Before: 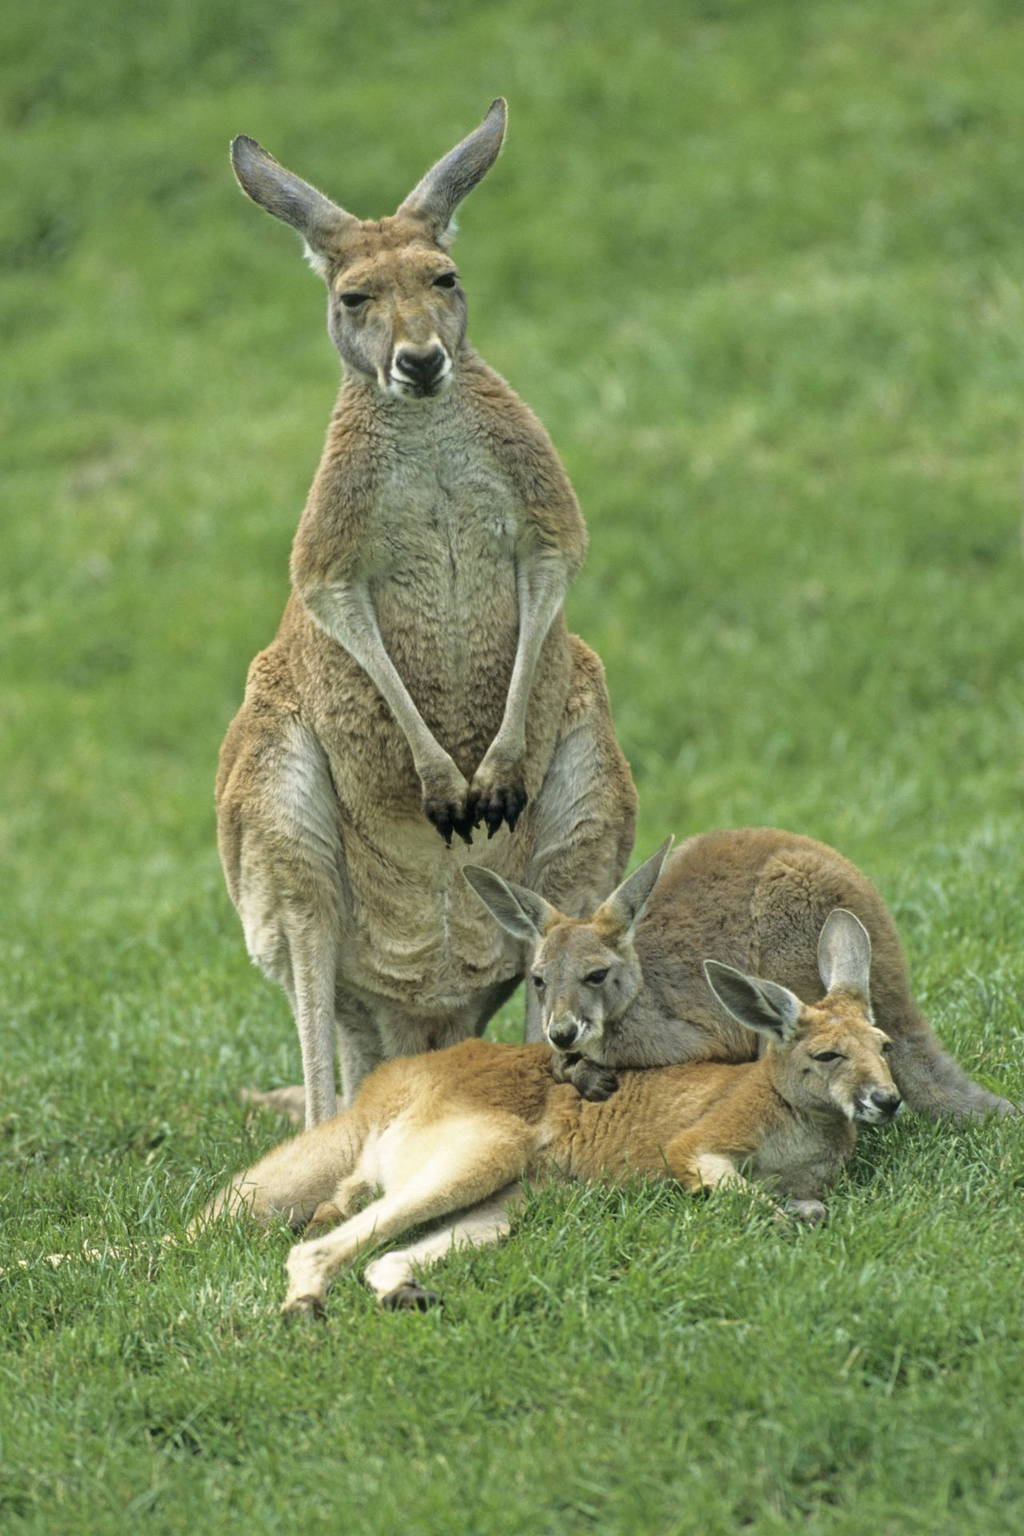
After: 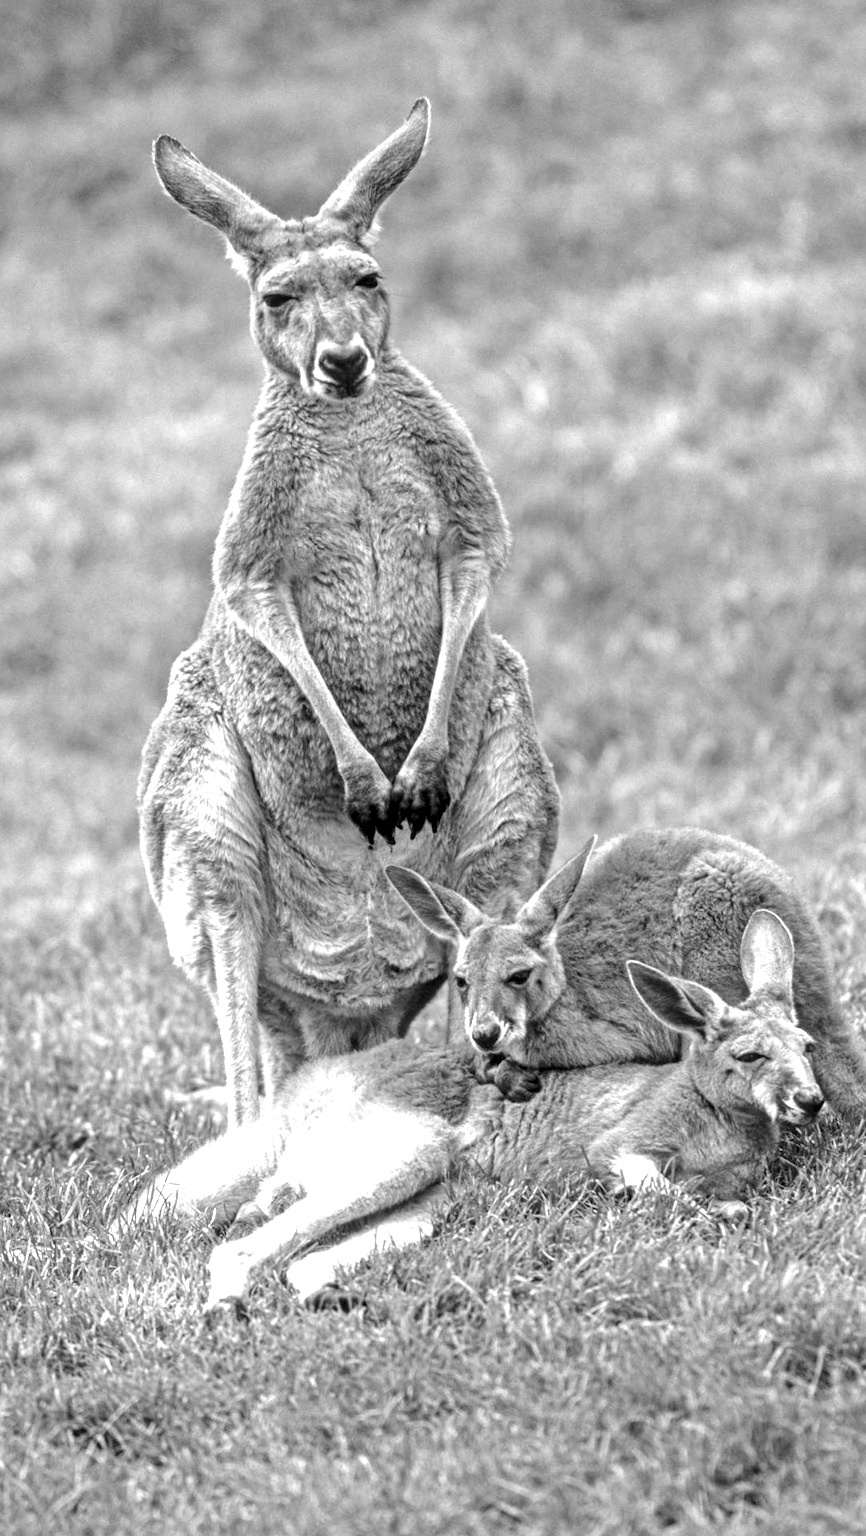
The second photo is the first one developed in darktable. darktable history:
exposure: black level correction -0.002, exposure 0.707 EV, compensate highlight preservation false
local contrast: highlights 60%, shadows 60%, detail 160%
contrast brightness saturation: saturation -0.996
crop: left 7.596%, right 7.807%
